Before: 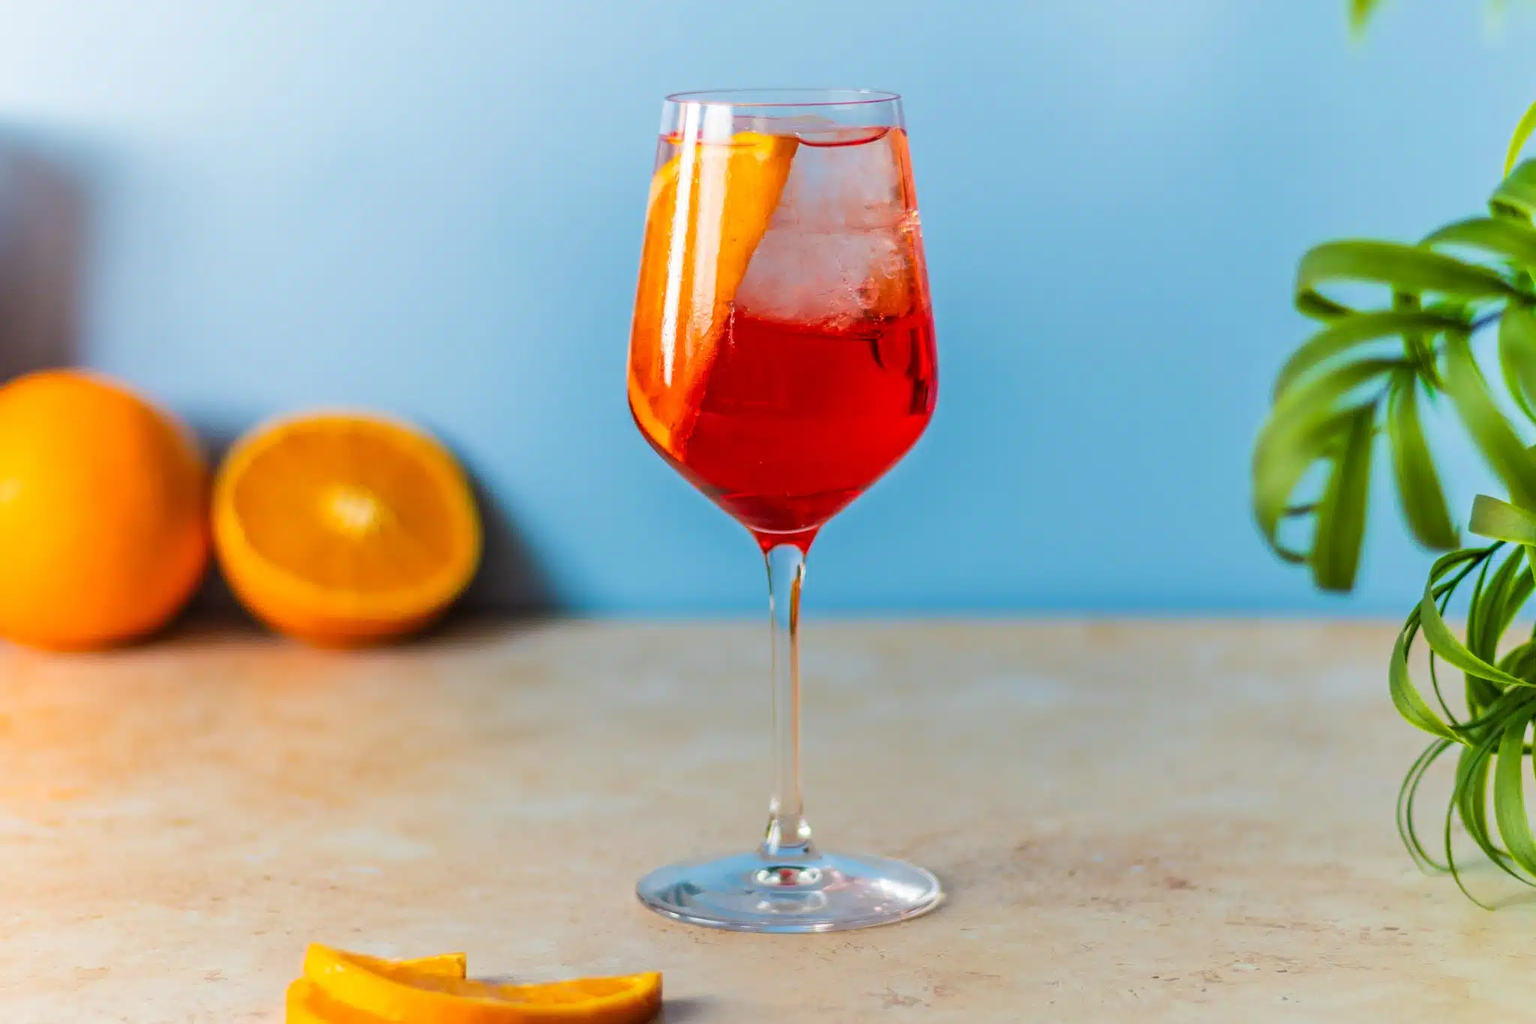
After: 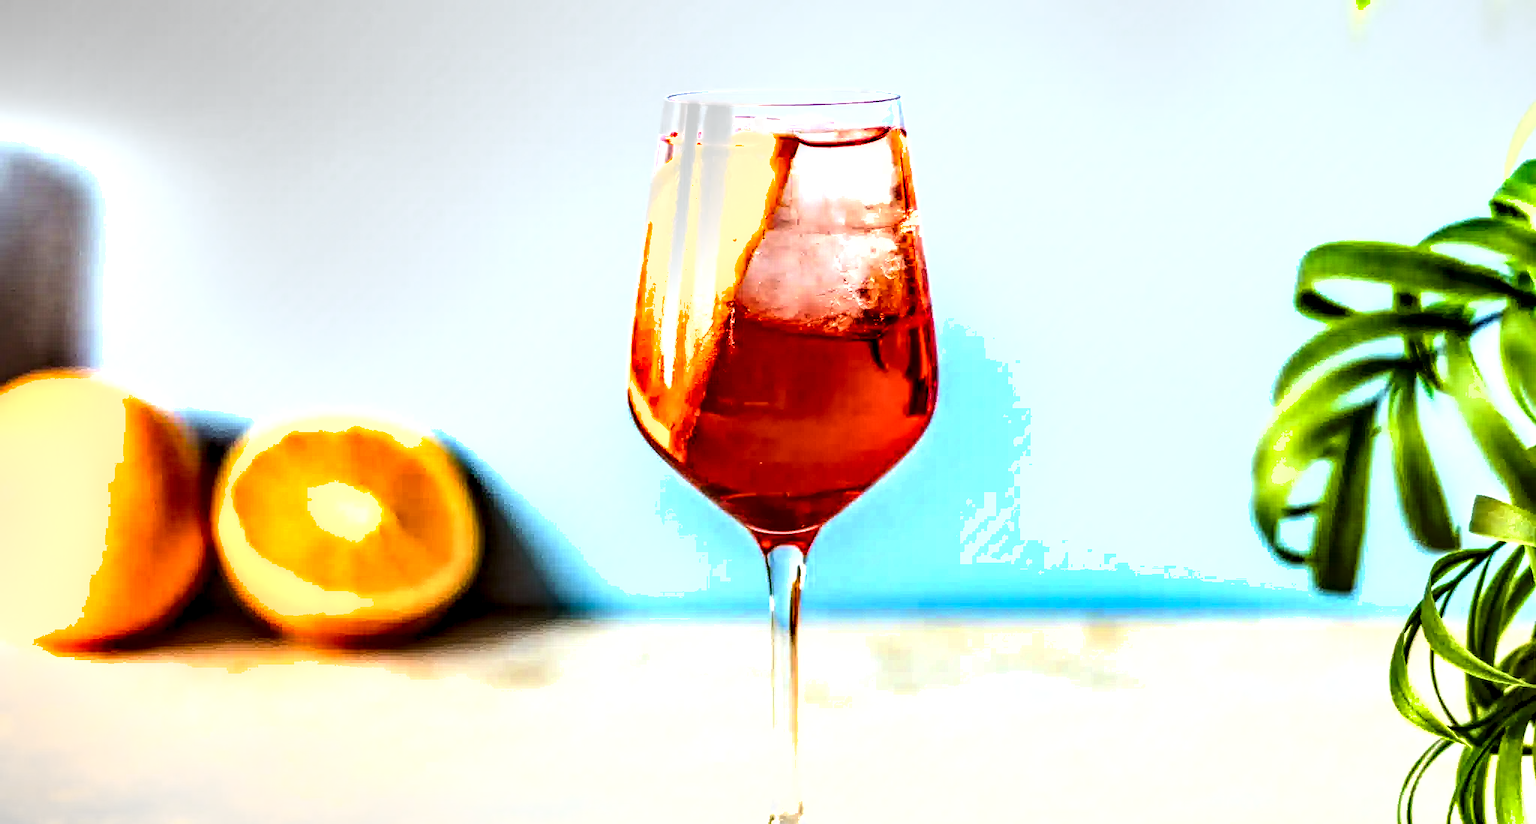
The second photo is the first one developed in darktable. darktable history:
tone equalizer: -8 EV -1.09 EV, -7 EV -1.05 EV, -6 EV -0.87 EV, -5 EV -0.601 EV, -3 EV 0.552 EV, -2 EV 0.89 EV, -1 EV 1 EV, +0 EV 1.08 EV, luminance estimator HSV value / RGB max
contrast brightness saturation: contrast 0.102, saturation -0.292
local contrast: highlights 16%, detail 185%
color balance rgb: power › chroma 2.499%, power › hue 68.52°, perceptual saturation grading › global saturation 11.319%
crop: bottom 19.527%
shadows and highlights: soften with gaussian
exposure: exposure 0.379 EV, compensate highlight preservation false
